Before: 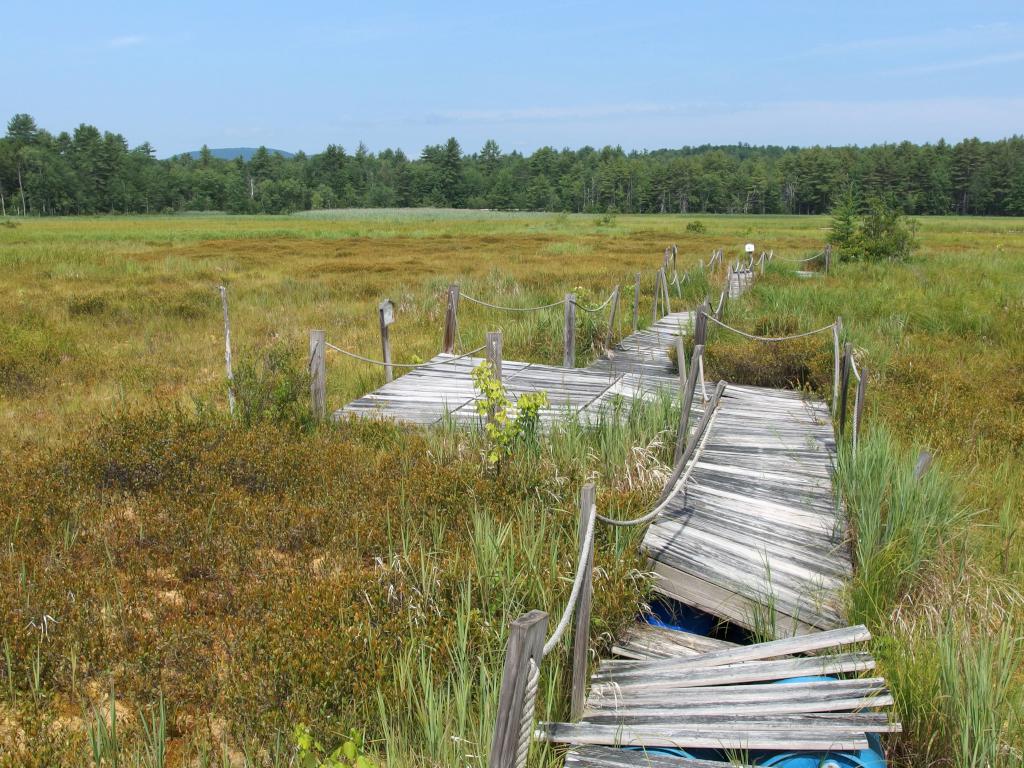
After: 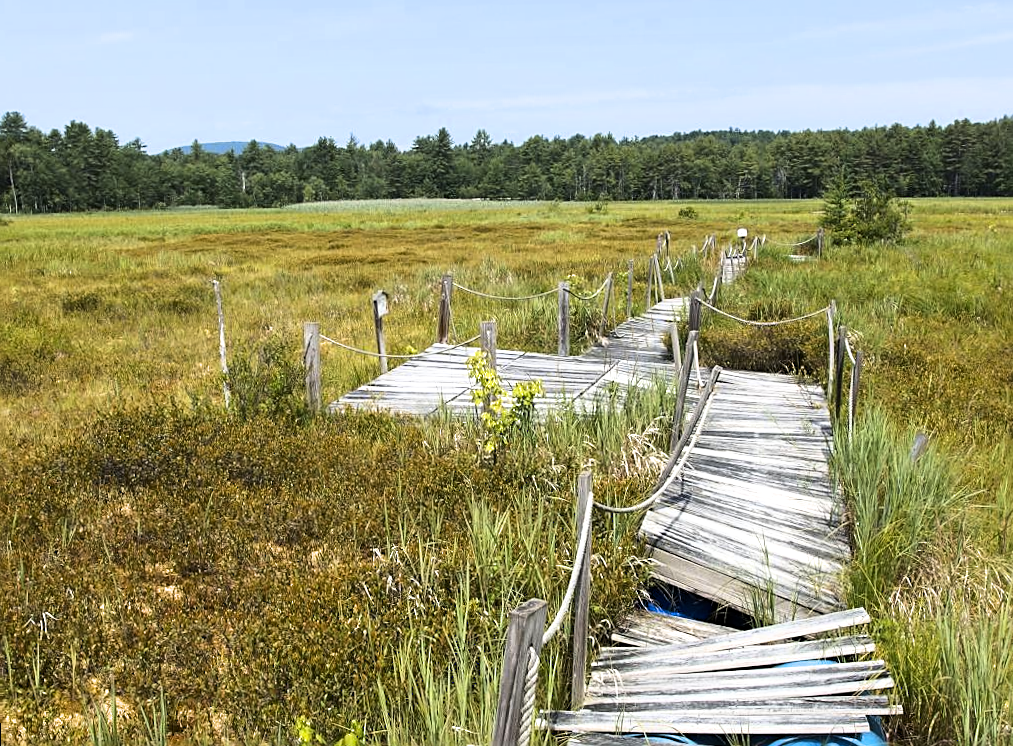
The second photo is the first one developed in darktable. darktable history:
filmic rgb: black relative exposure -16 EV, white relative exposure 2.93 EV, hardness 10.04, color science v6 (2022)
color contrast: green-magenta contrast 0.8, blue-yellow contrast 1.1, unbound 0
rotate and perspective: rotation -1°, crop left 0.011, crop right 0.989, crop top 0.025, crop bottom 0.975
sharpen: on, module defaults
tone equalizer: -8 EV -0.75 EV, -7 EV -0.7 EV, -6 EV -0.6 EV, -5 EV -0.4 EV, -3 EV 0.4 EV, -2 EV 0.6 EV, -1 EV 0.7 EV, +0 EV 0.75 EV, edges refinement/feathering 500, mask exposure compensation -1.57 EV, preserve details no
